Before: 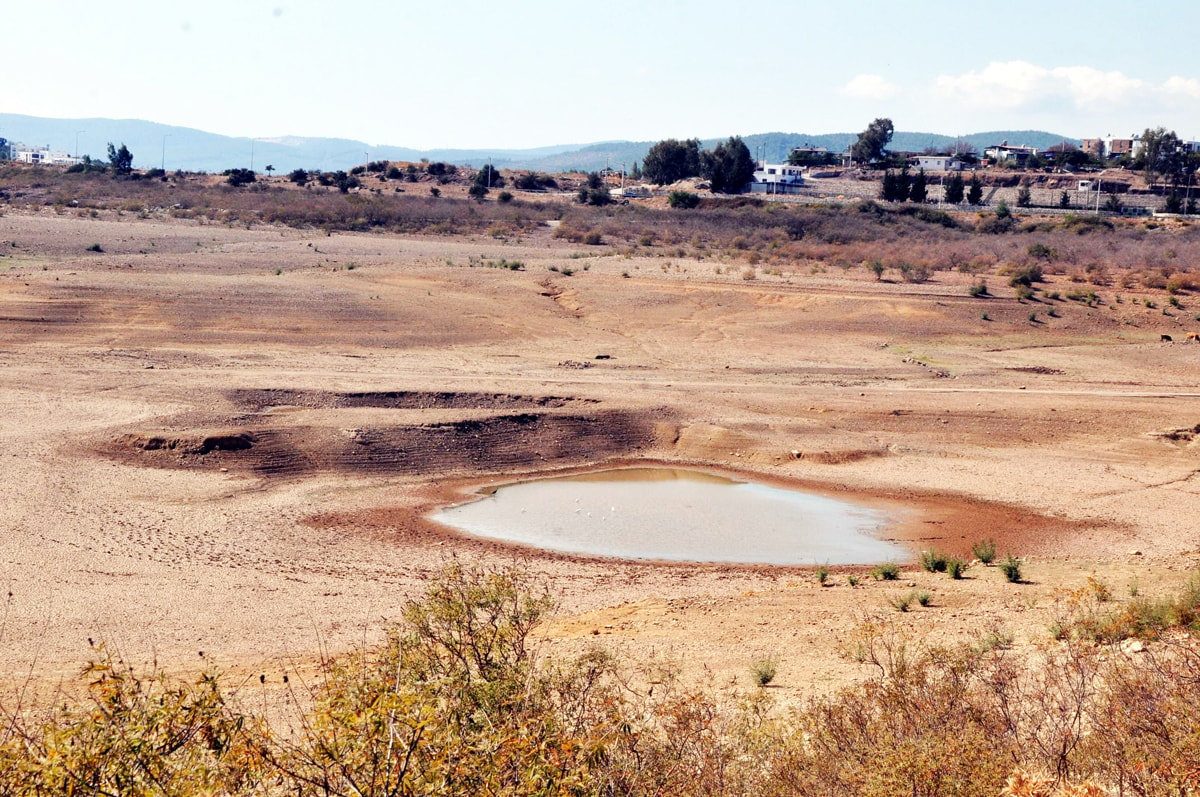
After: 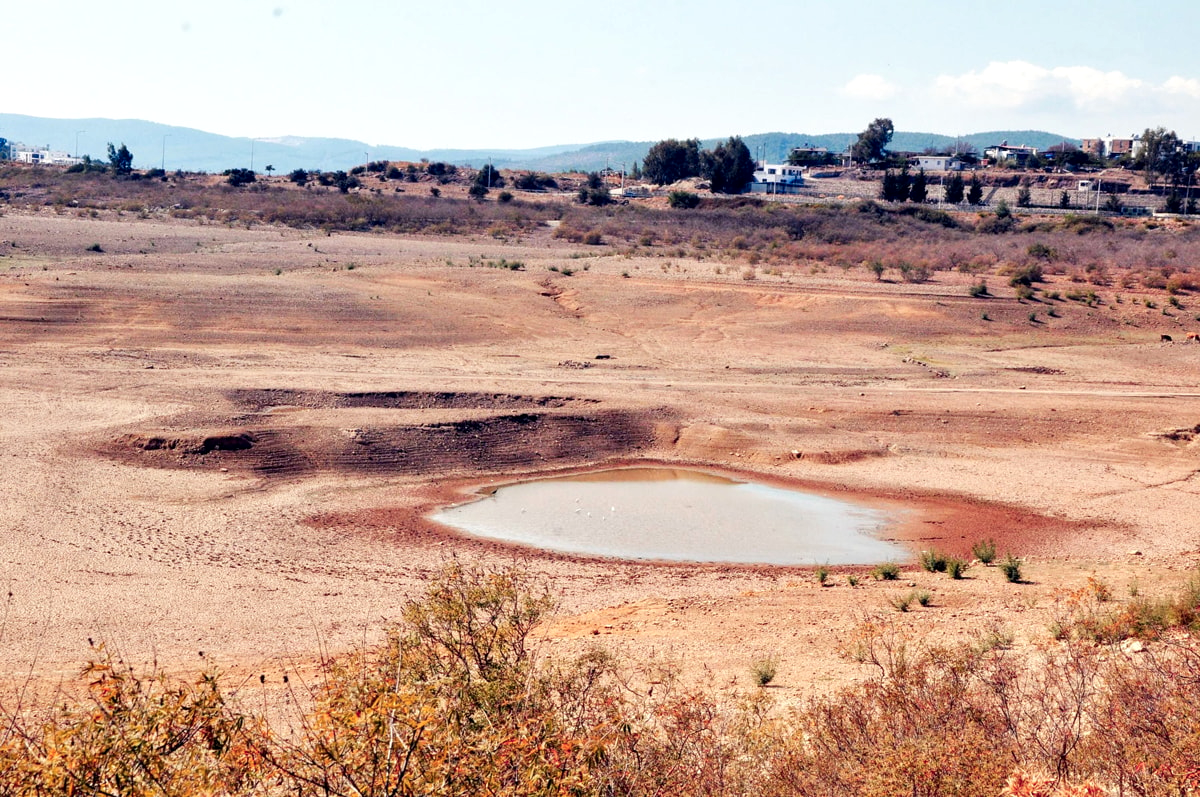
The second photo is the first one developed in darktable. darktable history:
color zones: curves: ch1 [(0.29, 0.492) (0.373, 0.185) (0.509, 0.481)]; ch2 [(0.25, 0.462) (0.749, 0.457)], mix 40.67%
local contrast: highlights 100%, shadows 100%, detail 120%, midtone range 0.2
